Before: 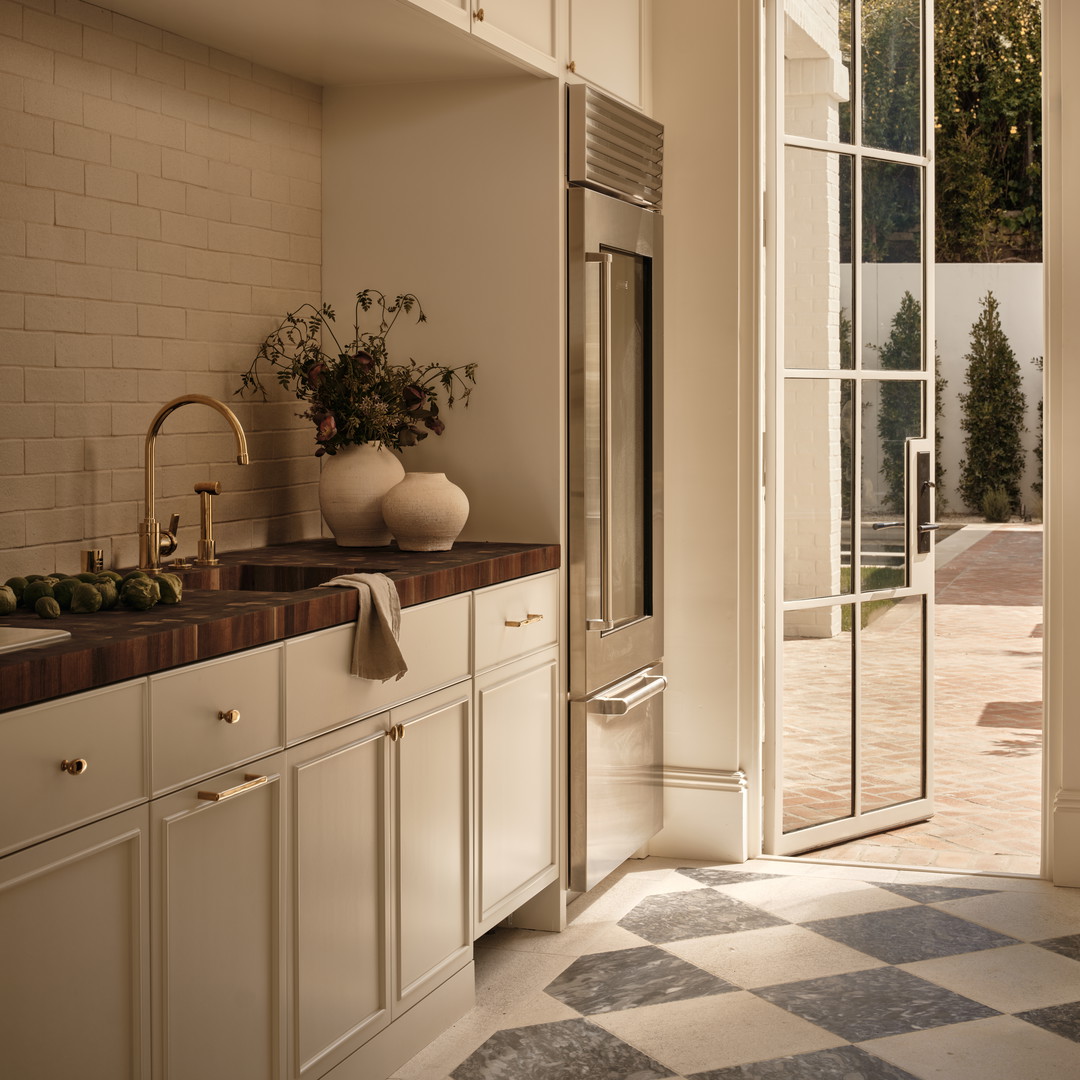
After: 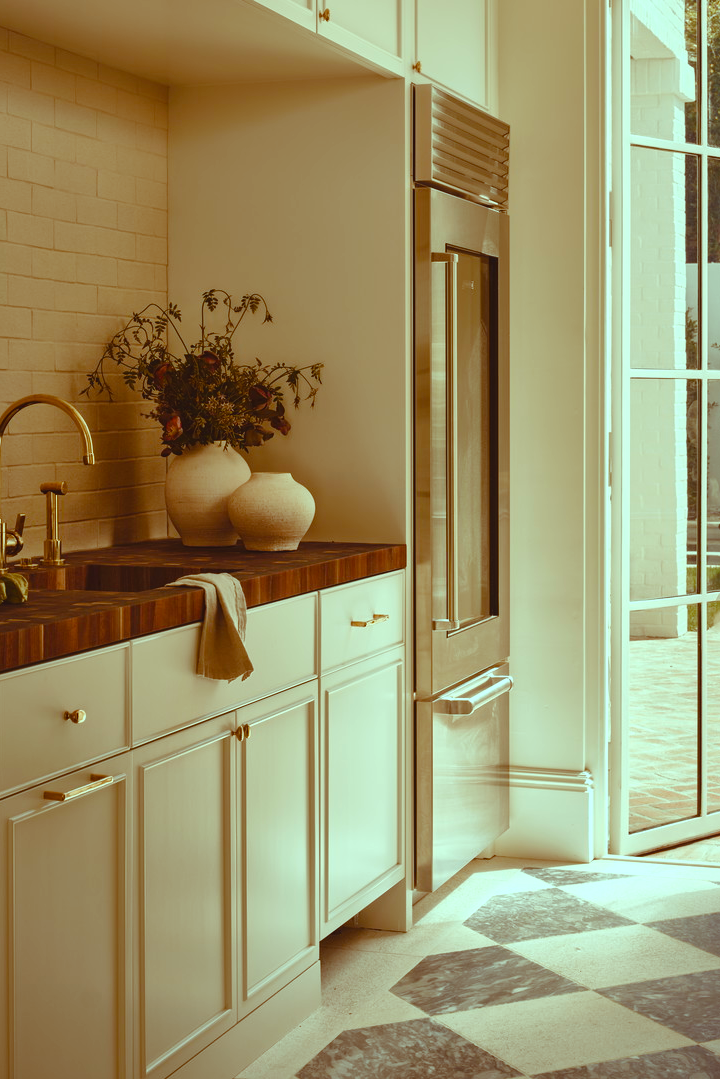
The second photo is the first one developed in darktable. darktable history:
exposure: exposure 0.202 EV, compensate highlight preservation false
crop and rotate: left 14.295%, right 19%
color balance rgb: power › chroma 1.547%, power › hue 27.62°, highlights gain › chroma 5.489%, highlights gain › hue 195.79°, global offset › luminance 0.777%, perceptual saturation grading › global saturation 20%, perceptual saturation grading › highlights -25.185%, perceptual saturation grading › shadows 49.364%, perceptual brilliance grading › global brilliance 1.294%, perceptual brilliance grading › highlights -3.715%
